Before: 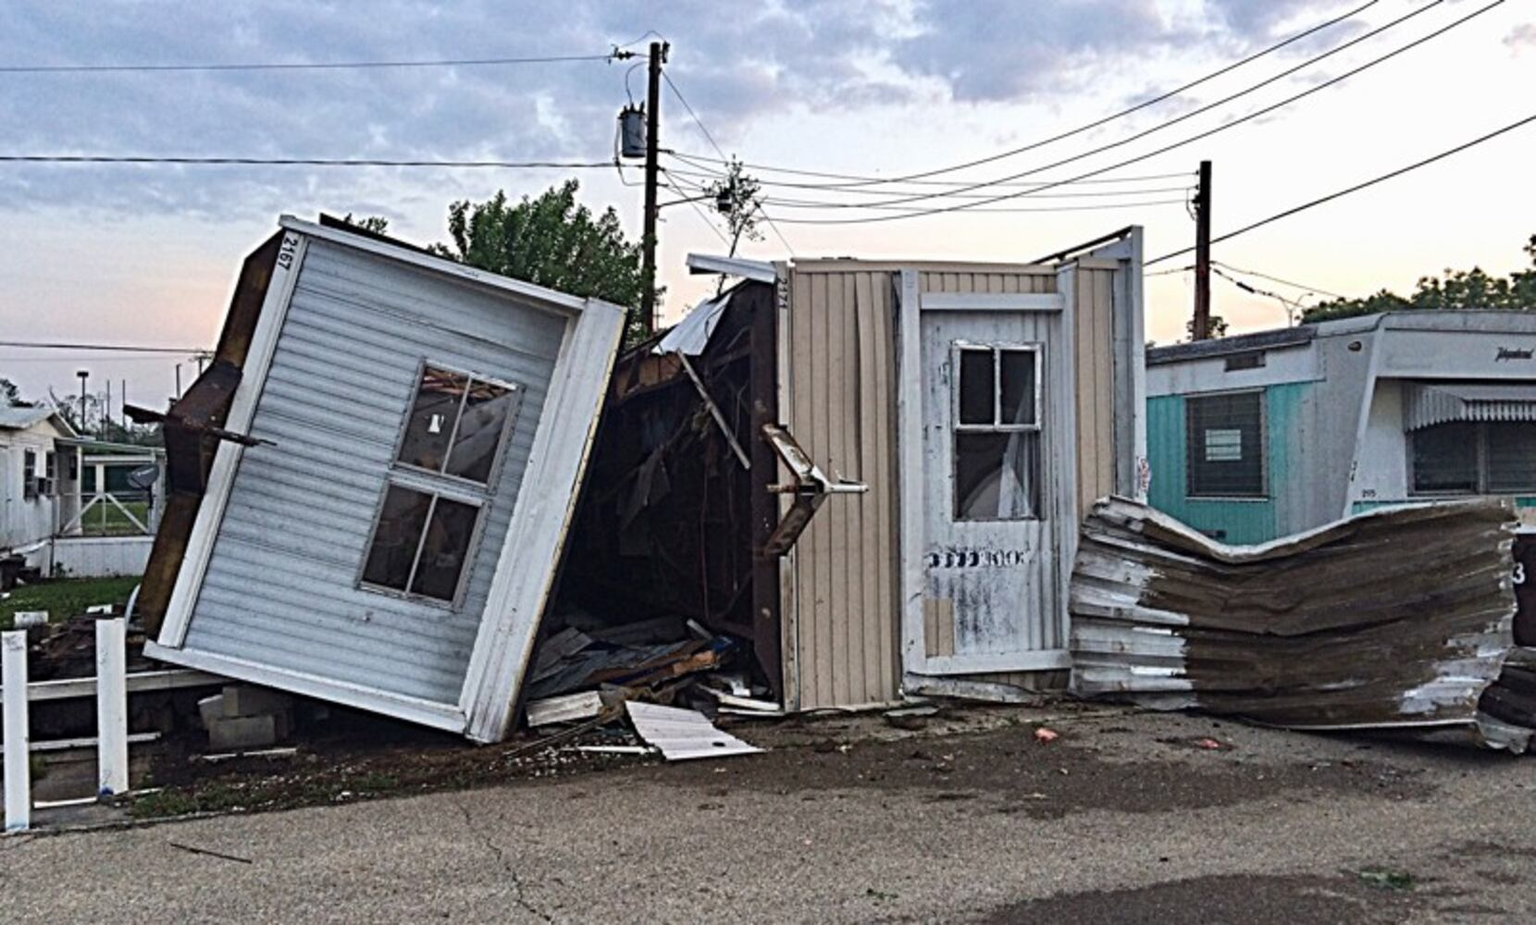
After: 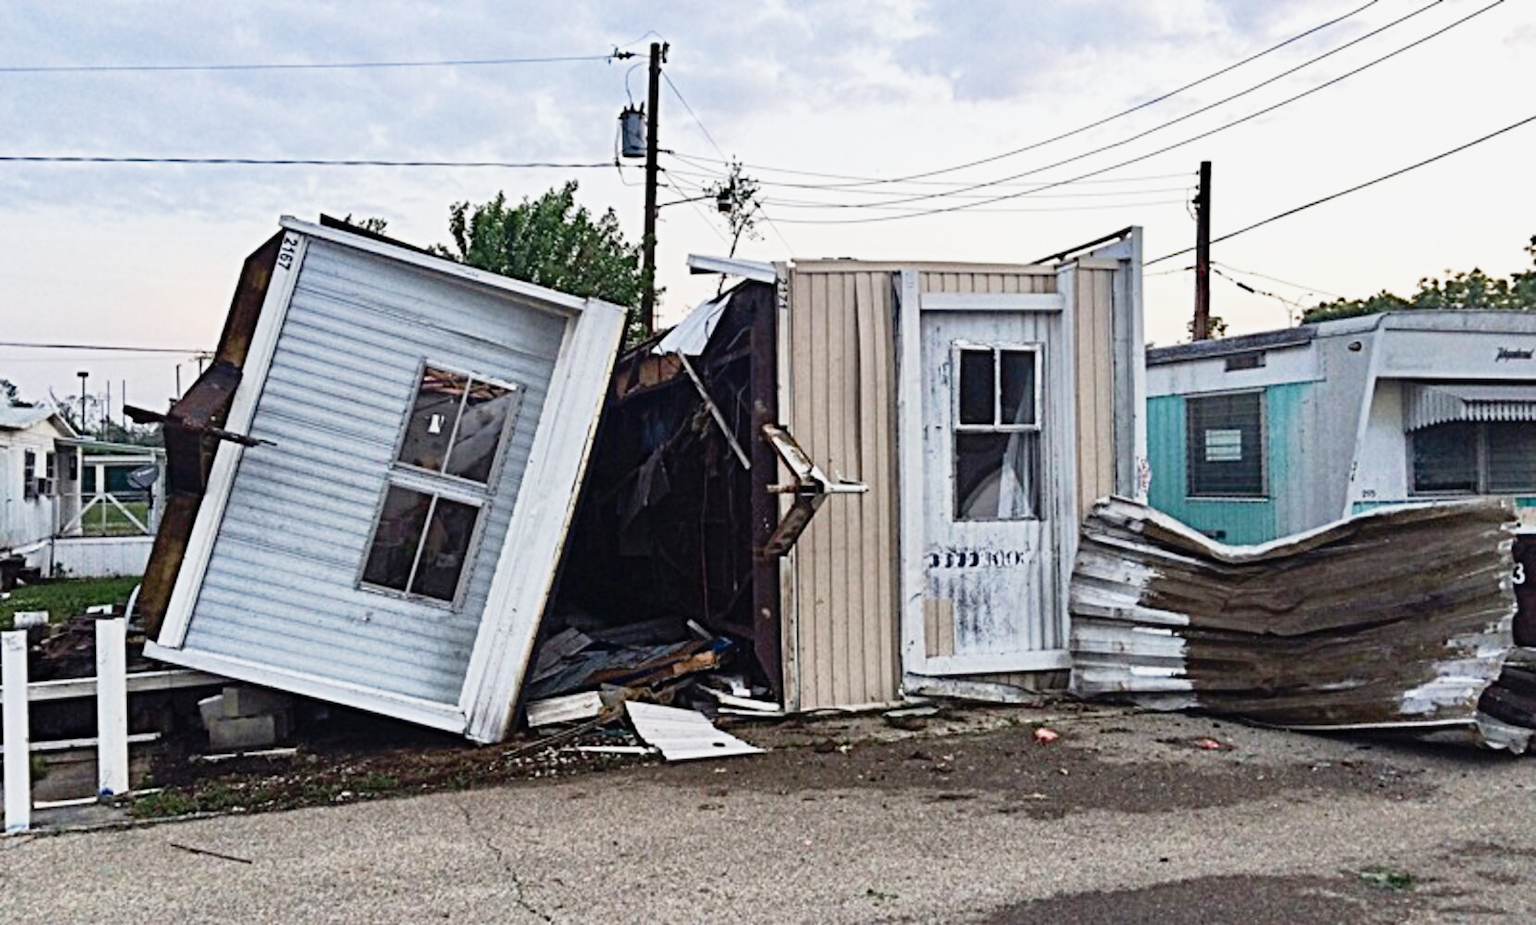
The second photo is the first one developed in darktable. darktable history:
tone curve: curves: ch0 [(0, 0.005) (0.103, 0.097) (0.18, 0.22) (0.378, 0.482) (0.504, 0.631) (0.663, 0.801) (0.834, 0.914) (1, 0.971)]; ch1 [(0, 0) (0.172, 0.123) (0.324, 0.253) (0.396, 0.388) (0.478, 0.461) (0.499, 0.498) (0.522, 0.528) (0.604, 0.692) (0.704, 0.818) (1, 1)]; ch2 [(0, 0) (0.411, 0.424) (0.496, 0.5) (0.515, 0.519) (0.555, 0.585) (0.628, 0.703) (1, 1)], preserve colors none
